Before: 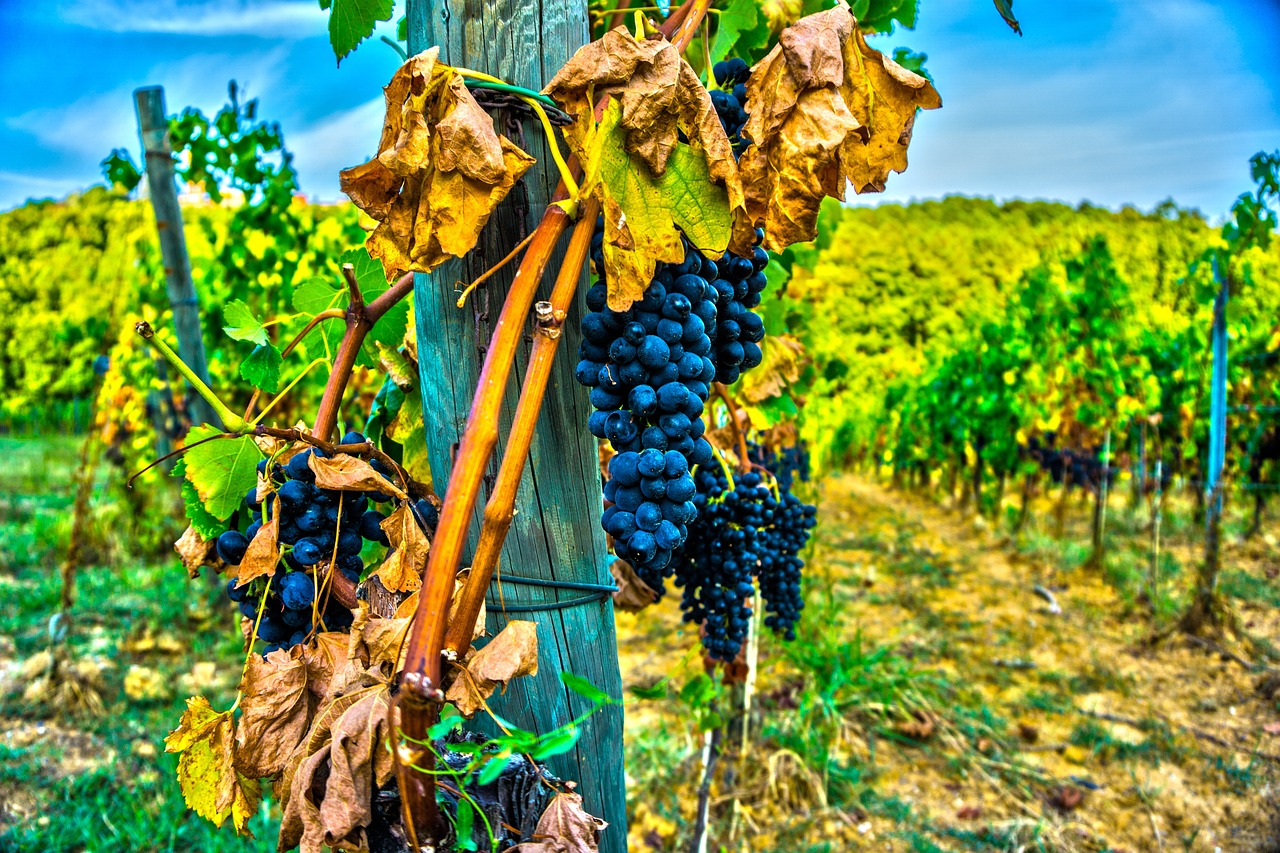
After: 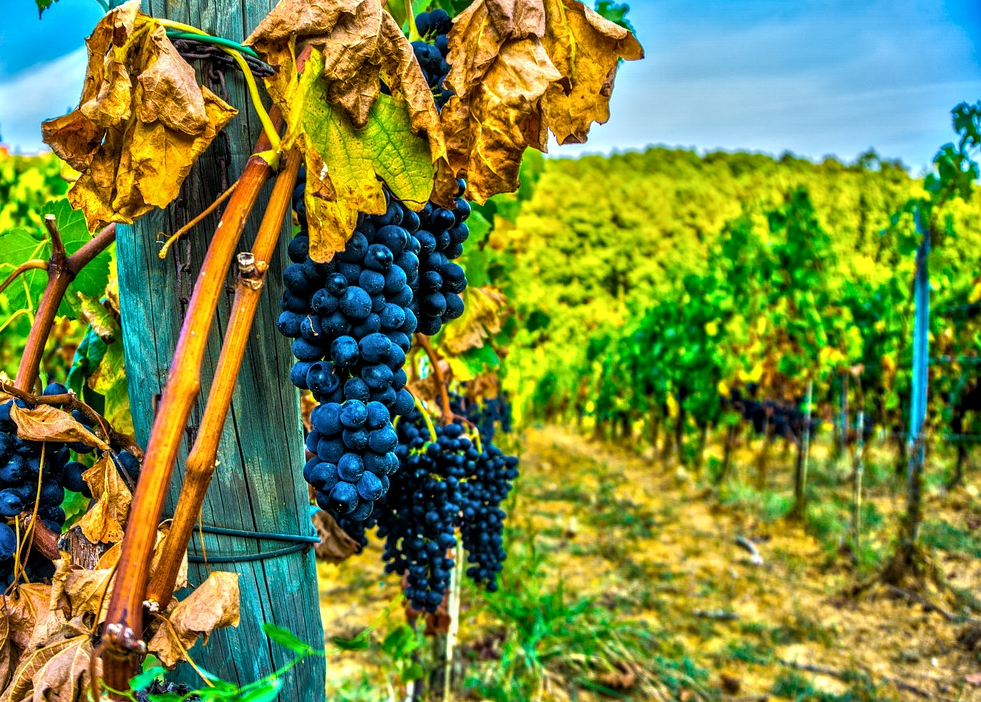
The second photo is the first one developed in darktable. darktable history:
local contrast: on, module defaults
crop: left 23.305%, top 5.819%, bottom 11.789%
